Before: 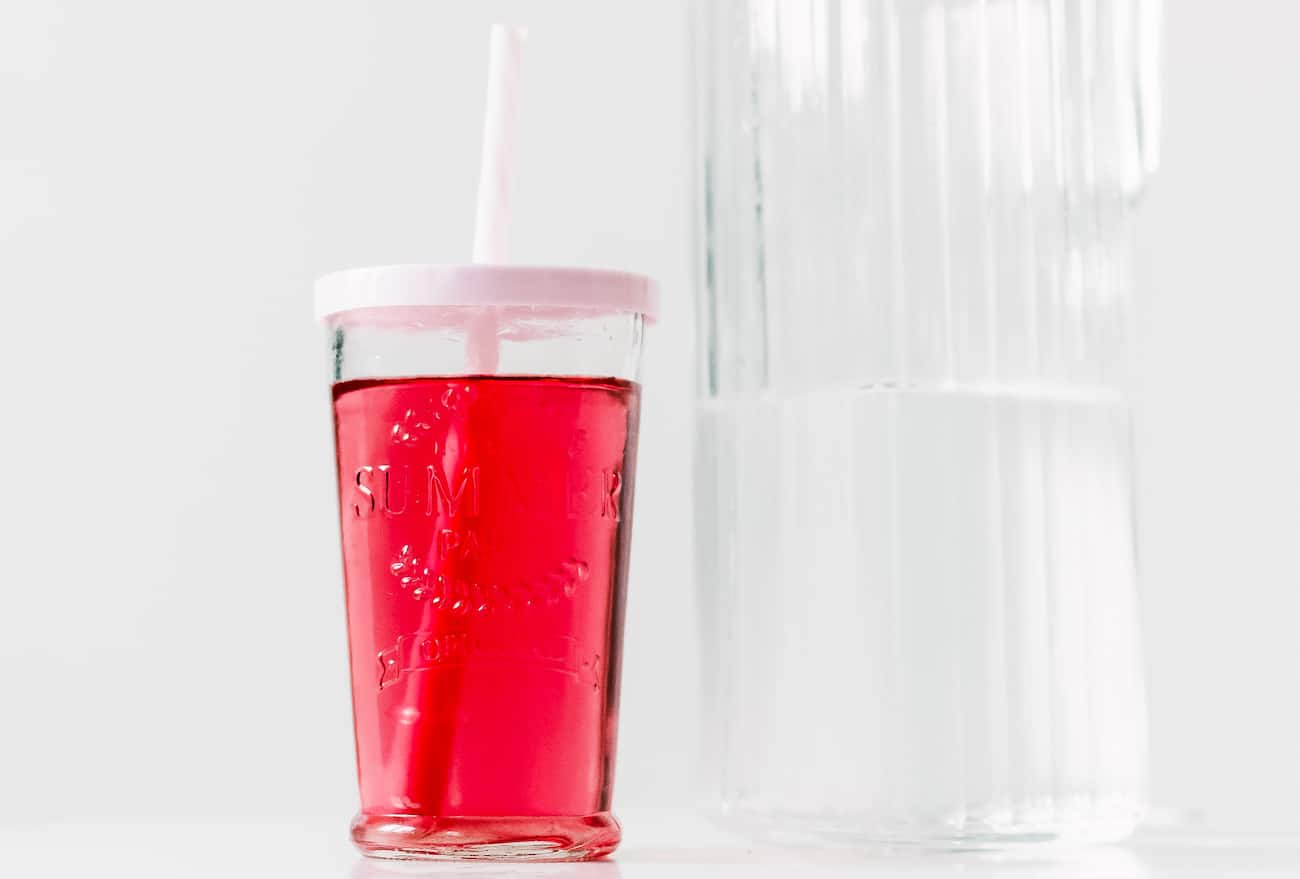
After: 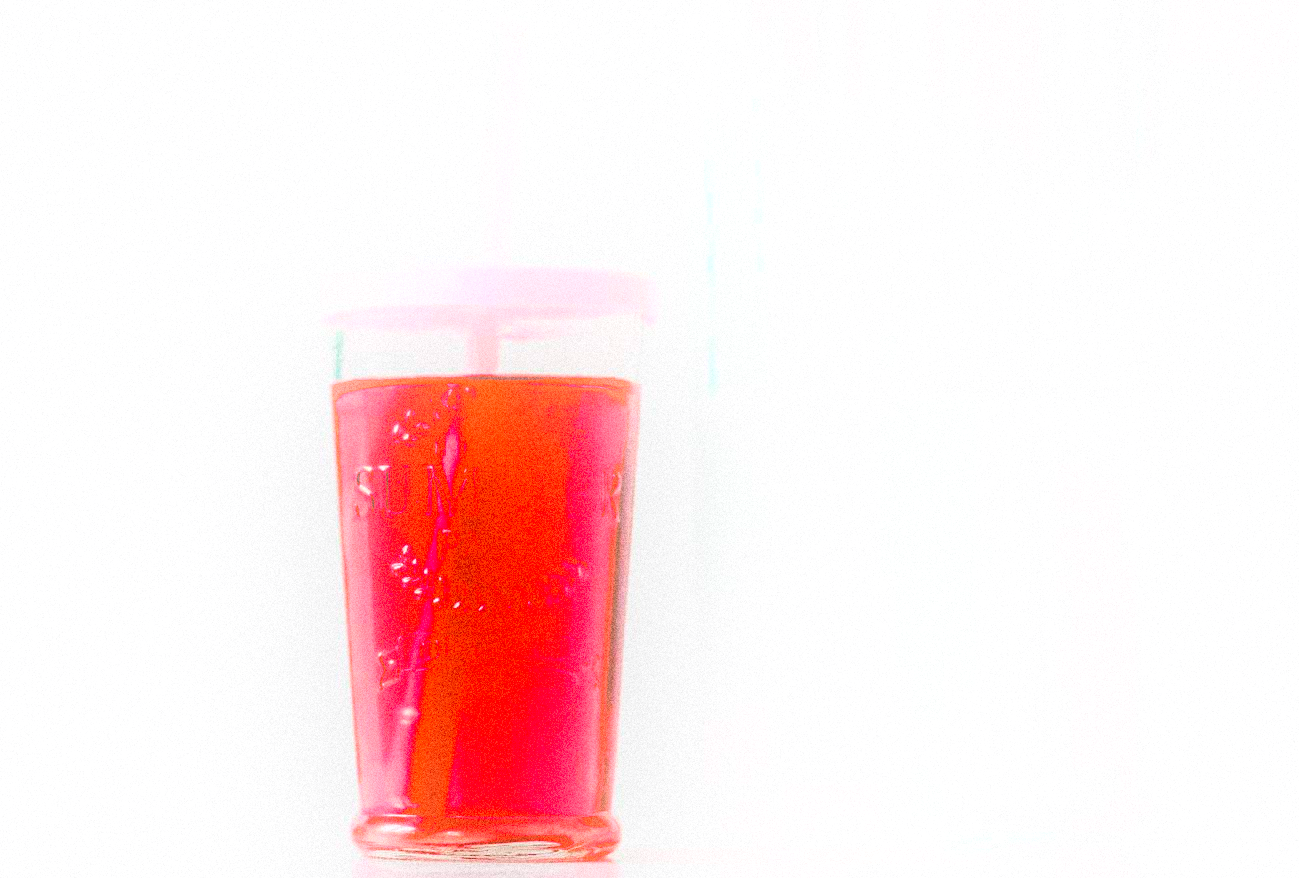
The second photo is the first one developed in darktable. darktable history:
color correction: highlights a* 0.003, highlights b* -0.283
grain: coarseness 14.49 ISO, strength 48.04%, mid-tones bias 35%
bloom: on, module defaults
color balance rgb: linear chroma grading › global chroma 15%, perceptual saturation grading › global saturation 30%
